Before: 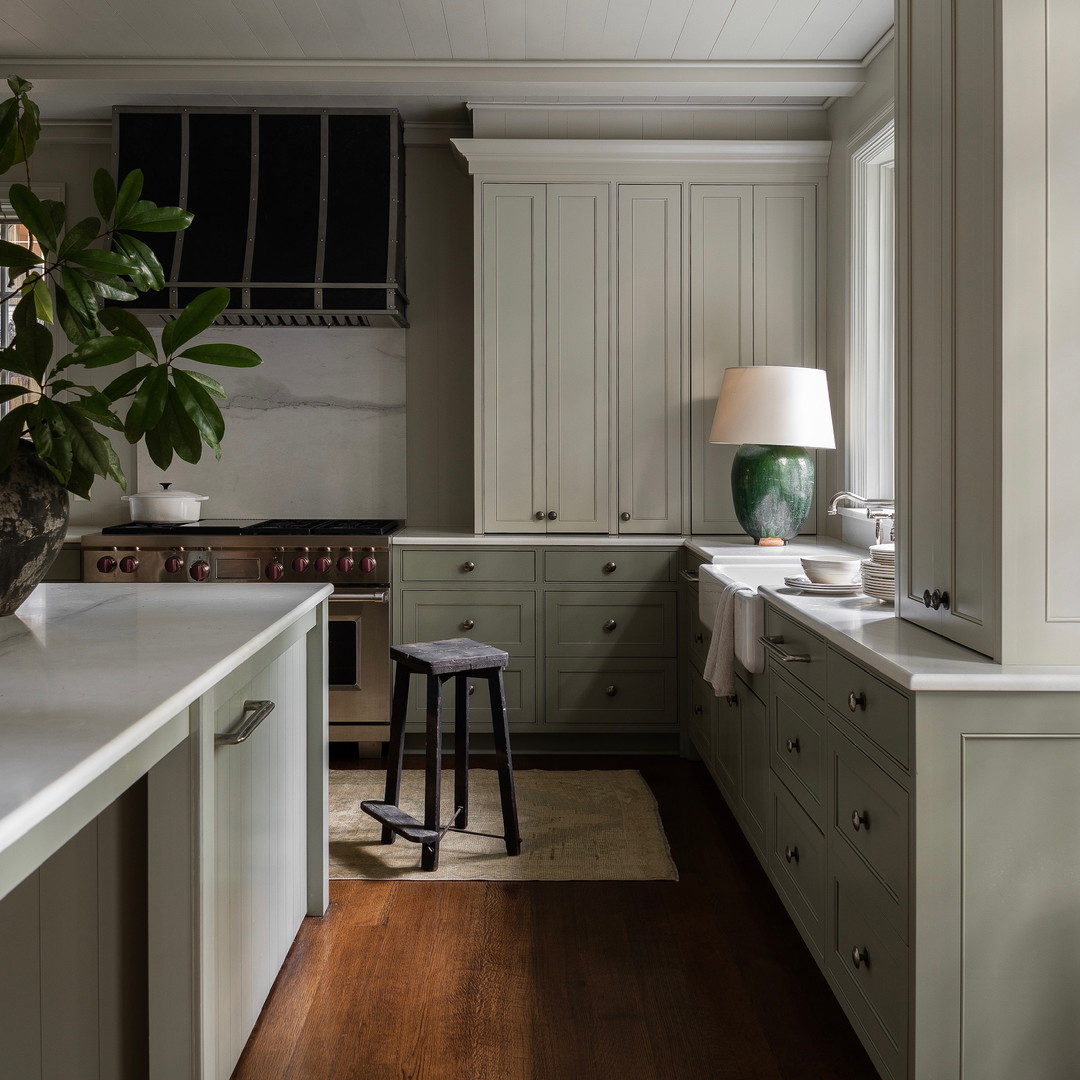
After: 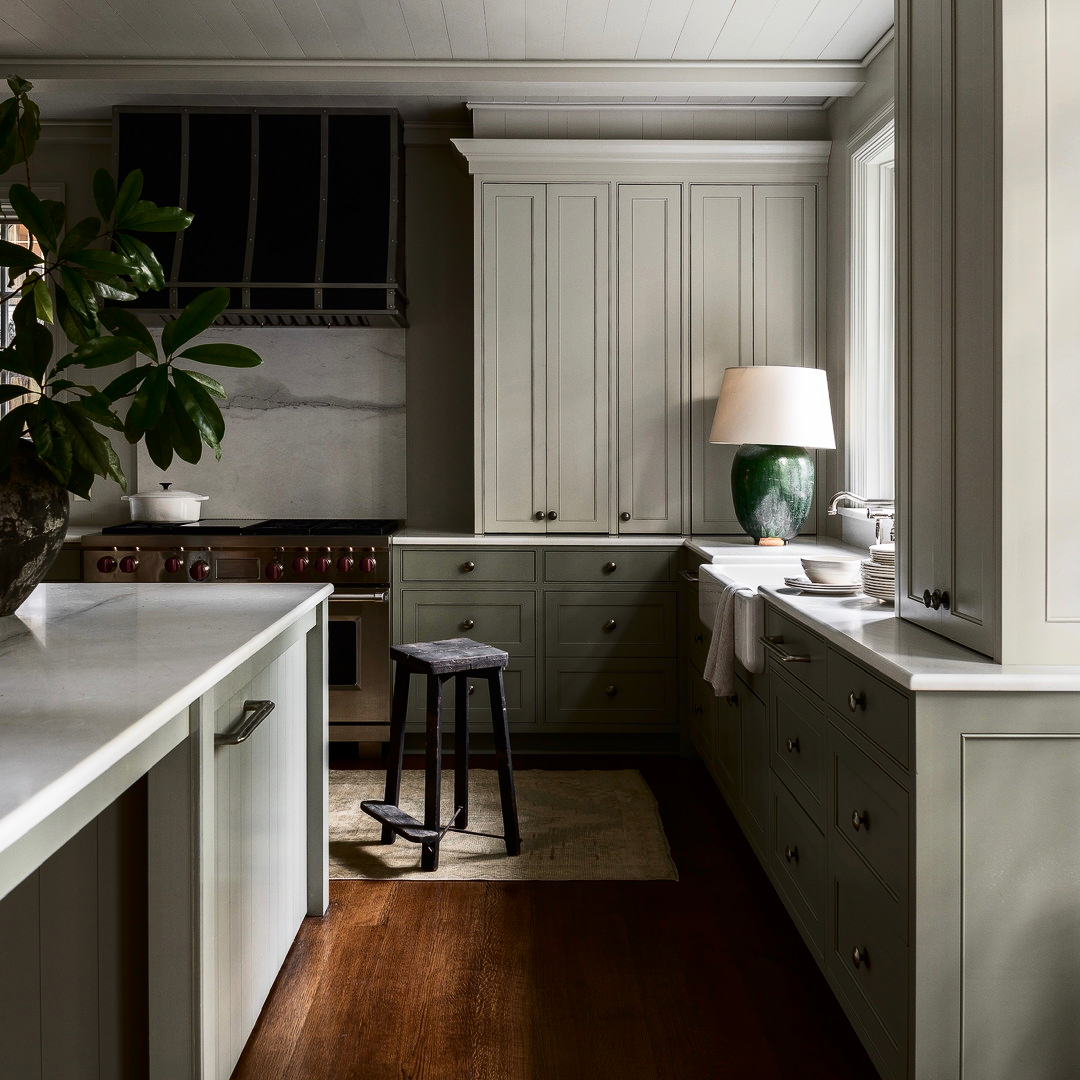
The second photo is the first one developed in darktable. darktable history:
contrast brightness saturation: contrast 0.297
